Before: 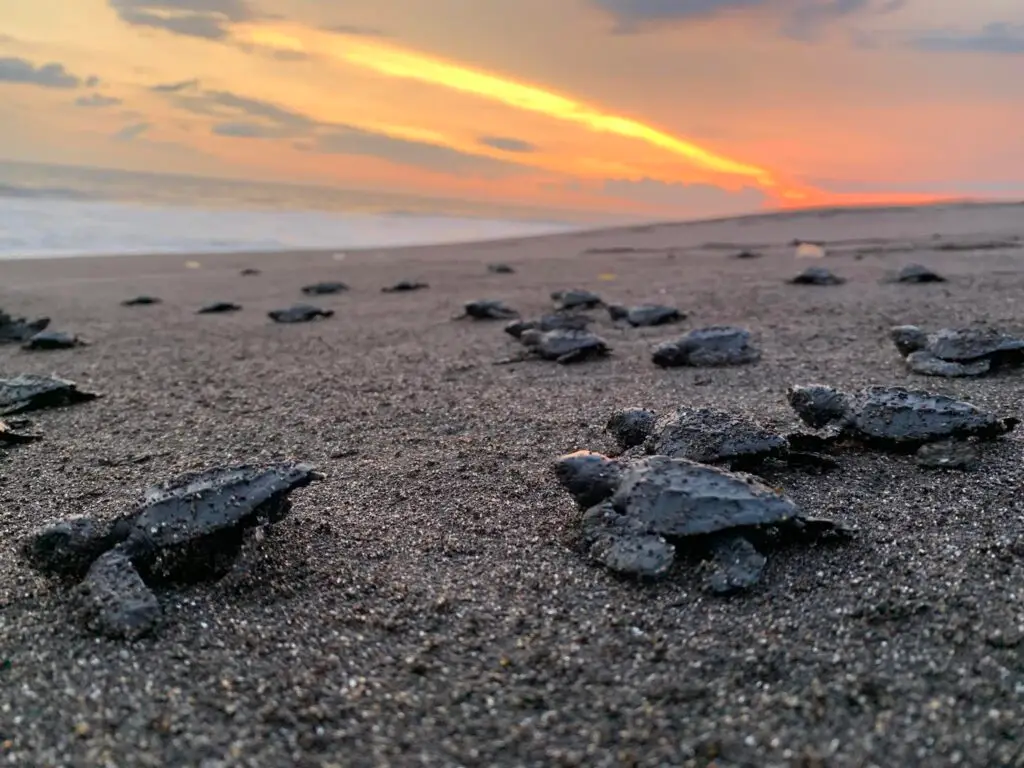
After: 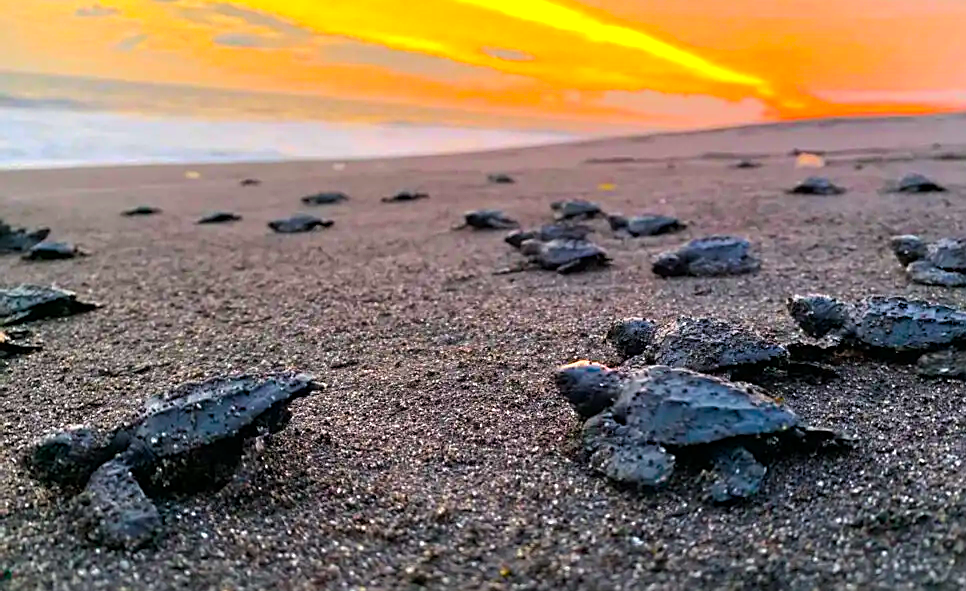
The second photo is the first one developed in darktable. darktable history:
sharpen: on, module defaults
crop and rotate: angle 0.046°, top 11.695%, right 5.523%, bottom 11.234%
color balance rgb: linear chroma grading › global chroma 23.119%, perceptual saturation grading › global saturation 51.15%, perceptual brilliance grading › global brilliance 9.808%, perceptual brilliance grading › shadows 15.379%, global vibrance 25.003%, contrast 10.342%
contrast brightness saturation: saturation -0.066
